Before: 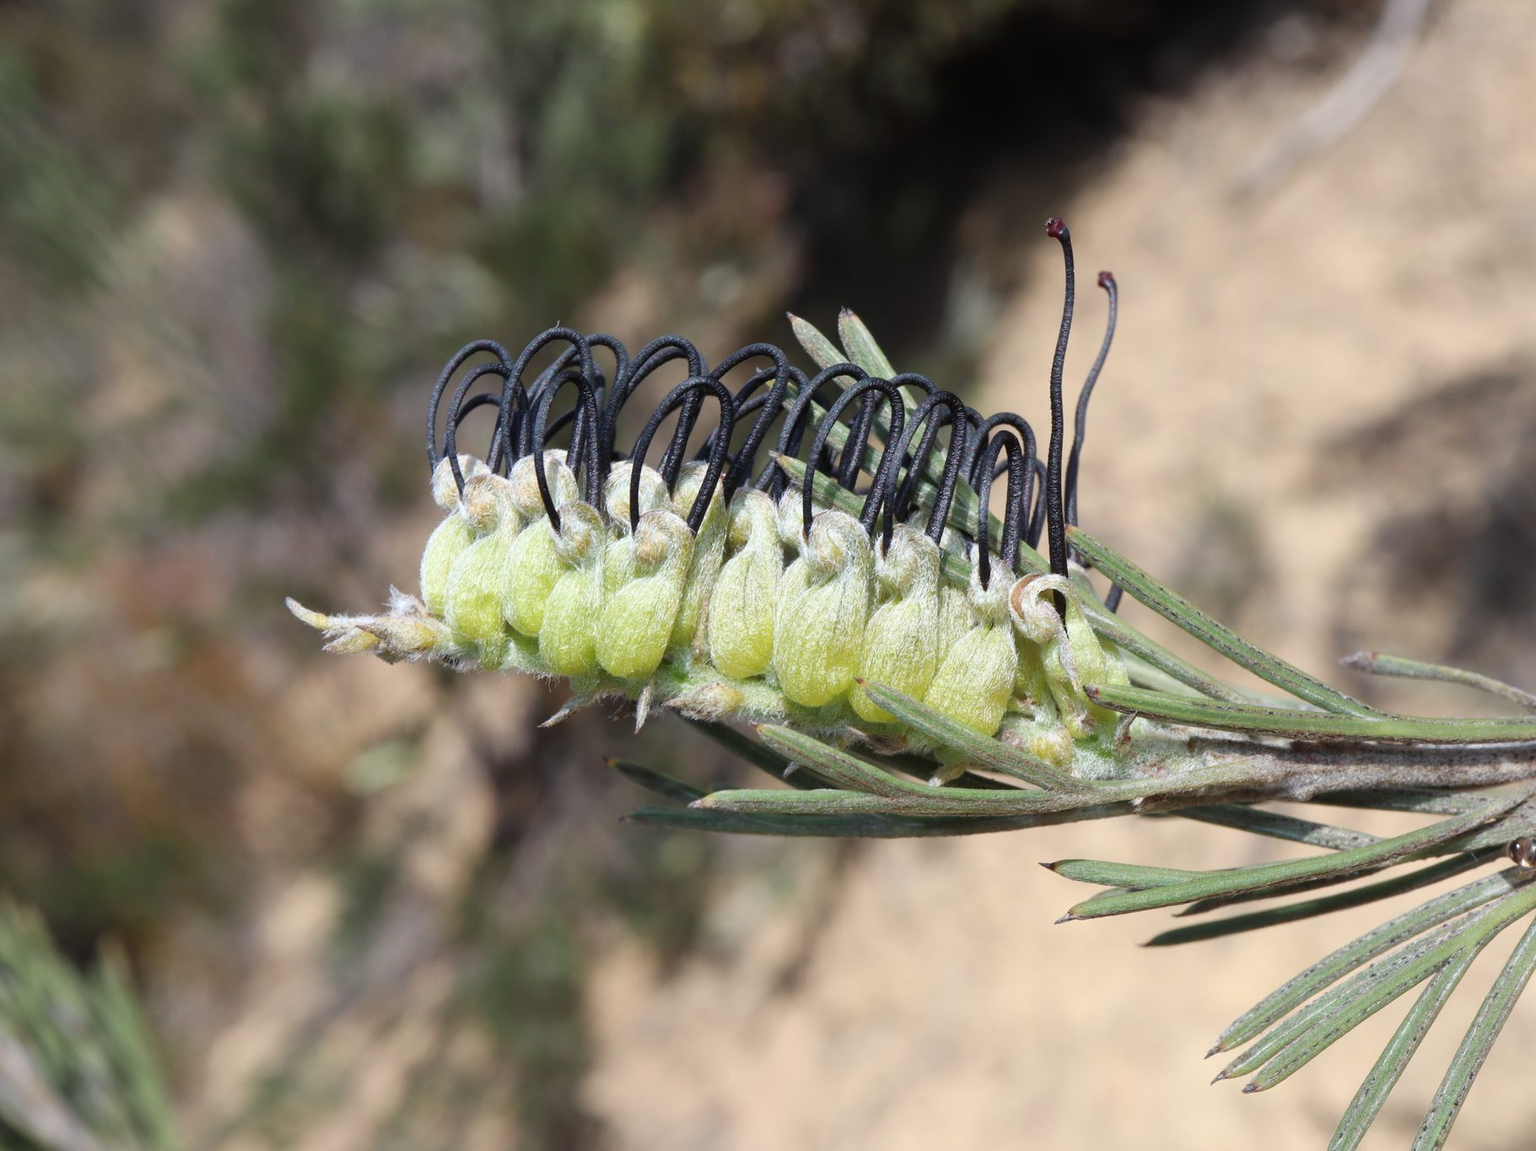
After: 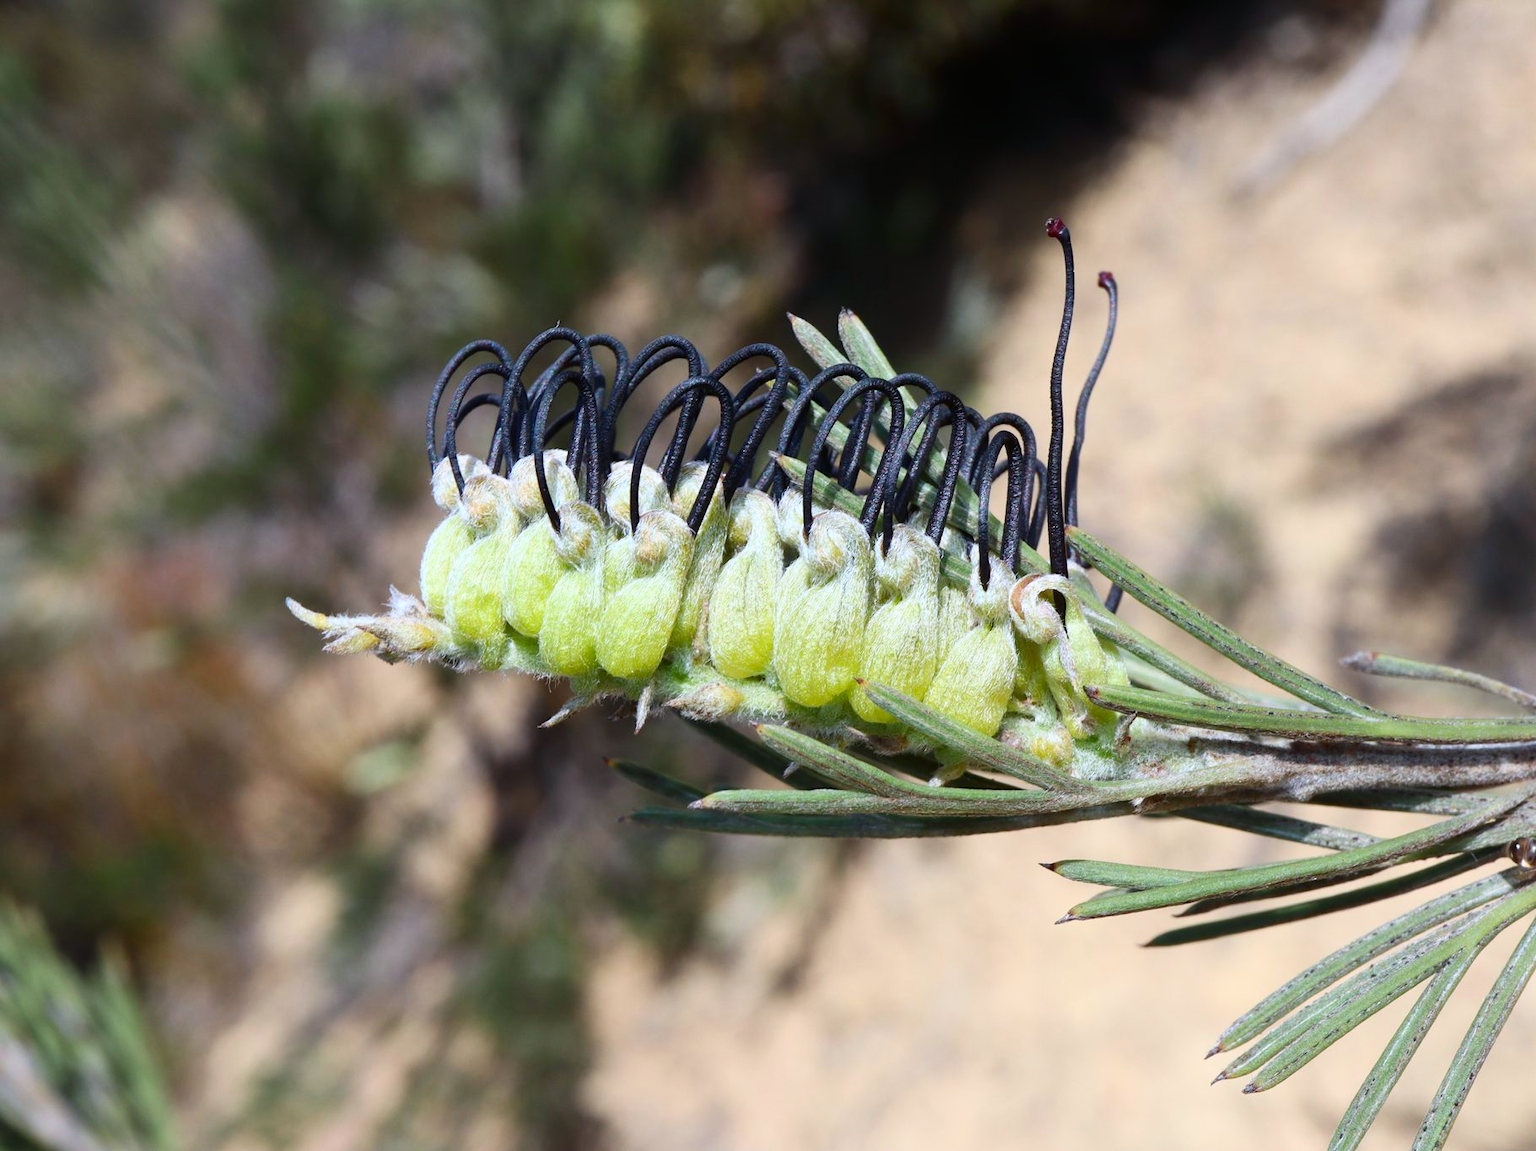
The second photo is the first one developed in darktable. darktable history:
white balance: red 0.974, blue 1.044
contrast brightness saturation: contrast 0.18, saturation 0.3
